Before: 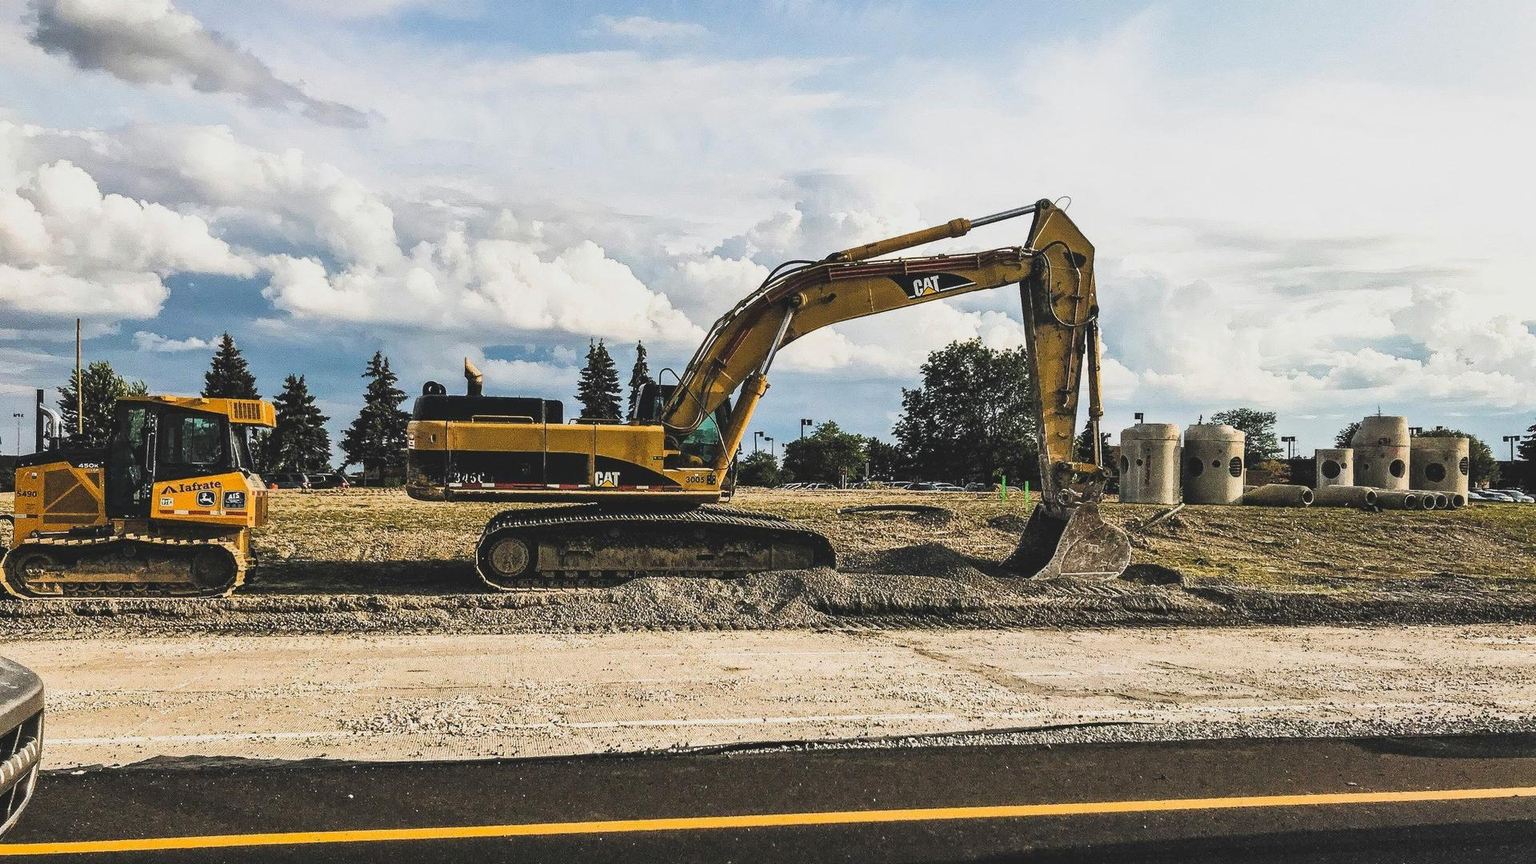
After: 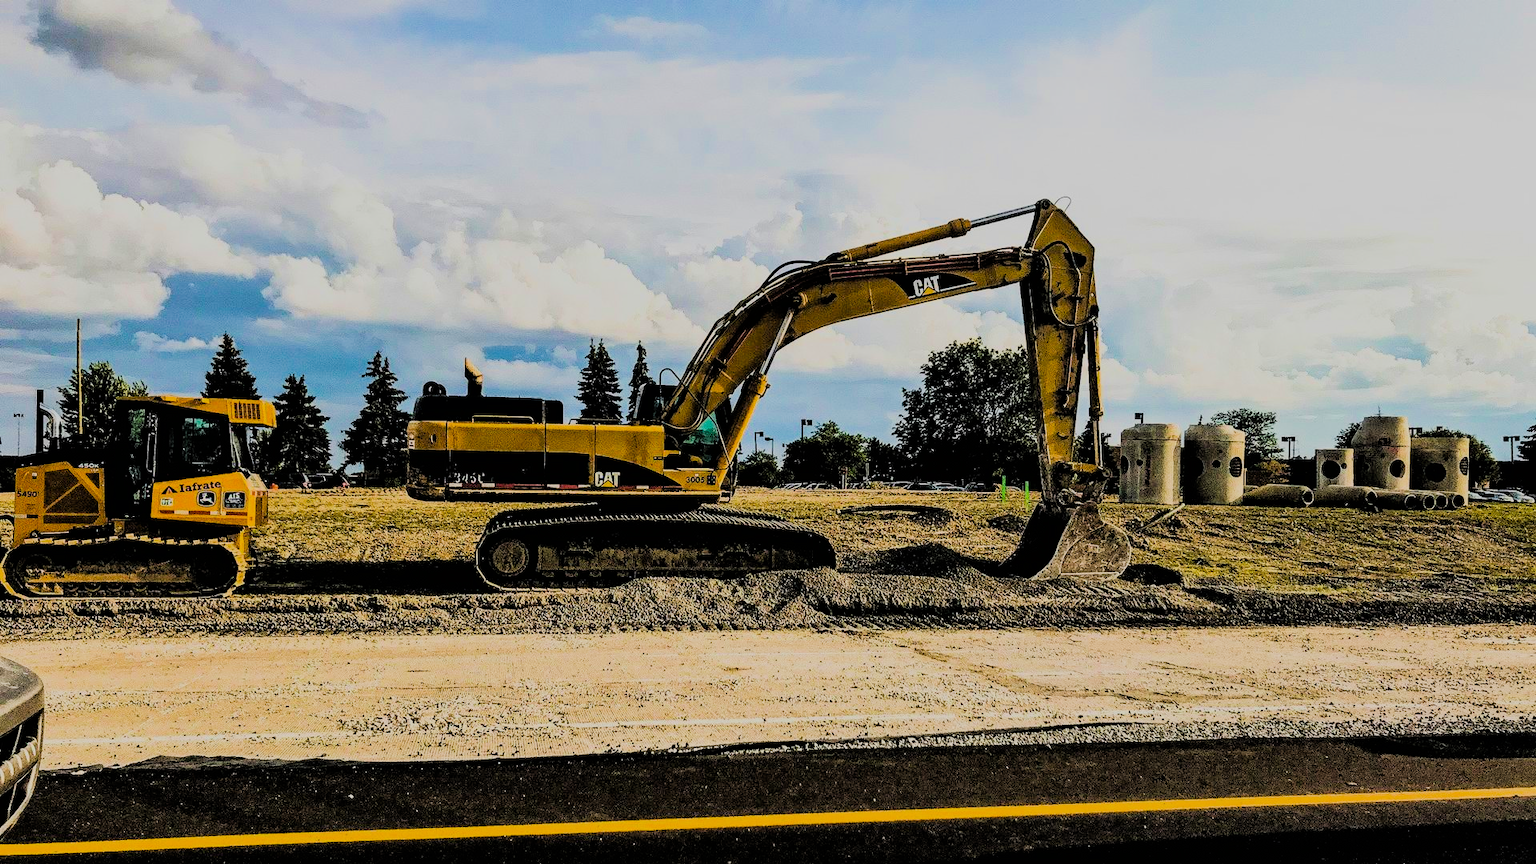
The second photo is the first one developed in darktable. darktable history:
color balance rgb: linear chroma grading › global chroma 15%, perceptual saturation grading › global saturation 30%
velvia: on, module defaults
filmic rgb: black relative exposure -3.21 EV, white relative exposure 7.02 EV, hardness 1.46, contrast 1.35
